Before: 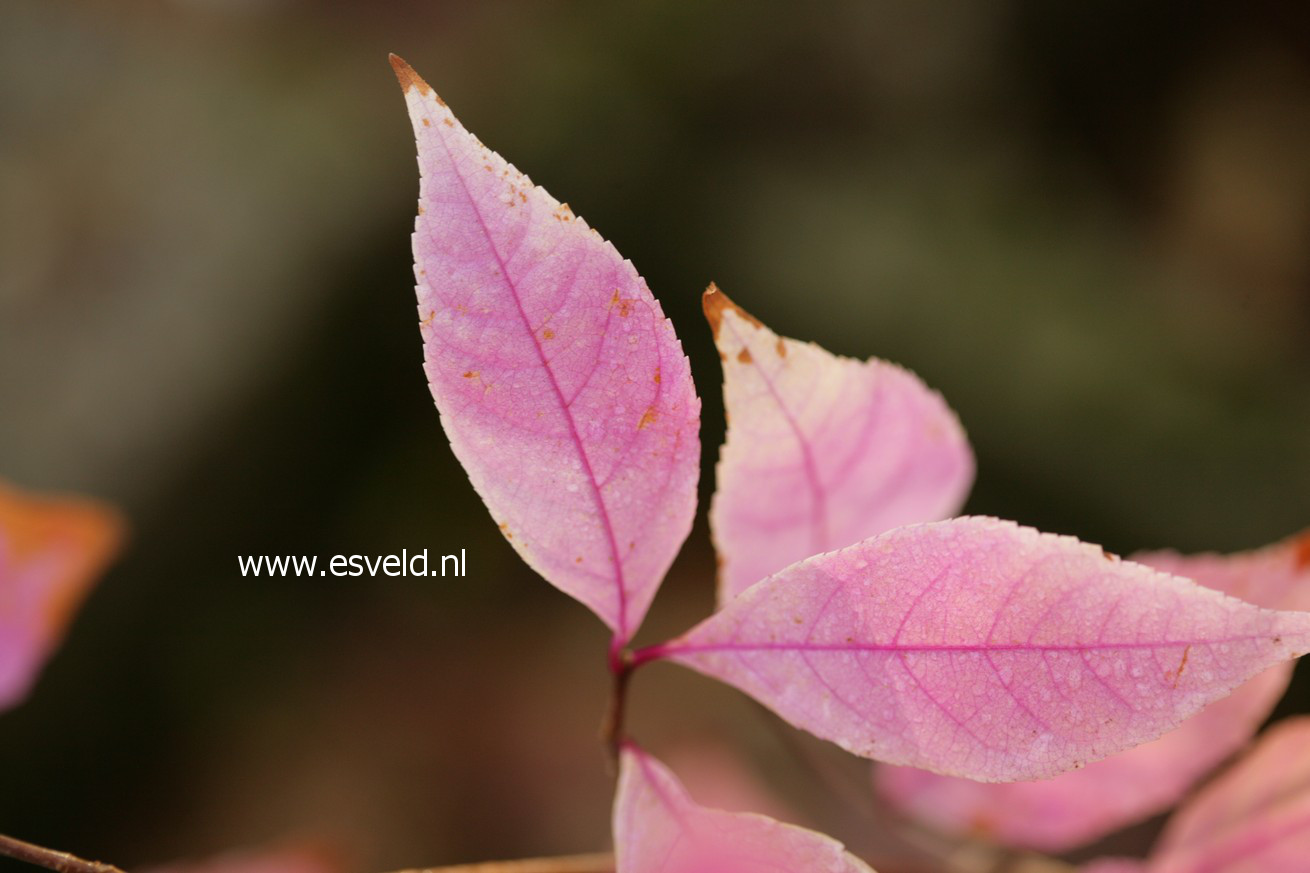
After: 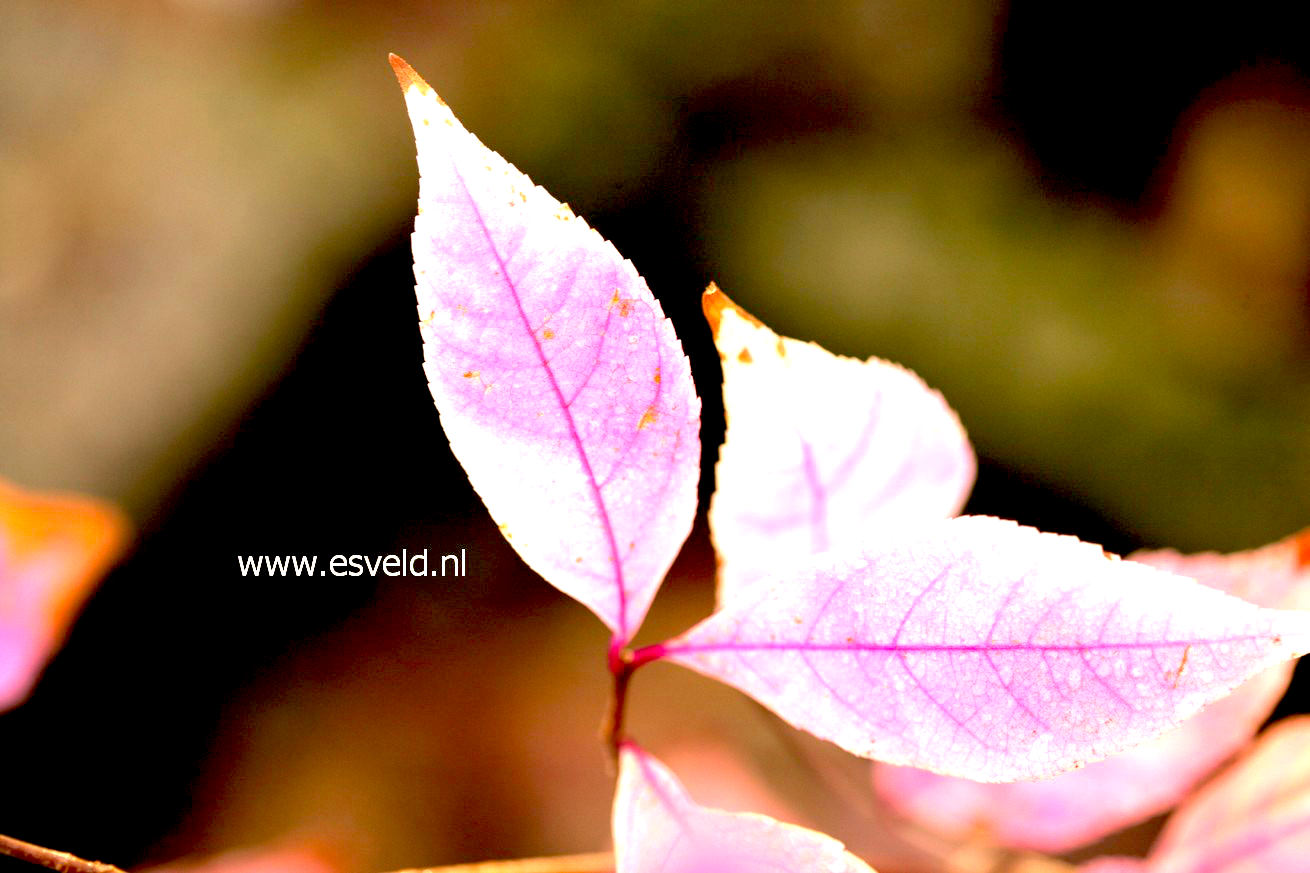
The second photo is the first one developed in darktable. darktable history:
exposure: black level correction 0.016, exposure 1.774 EV, compensate highlight preservation false
color correction: highlights a* 11.96, highlights b* 11.58
